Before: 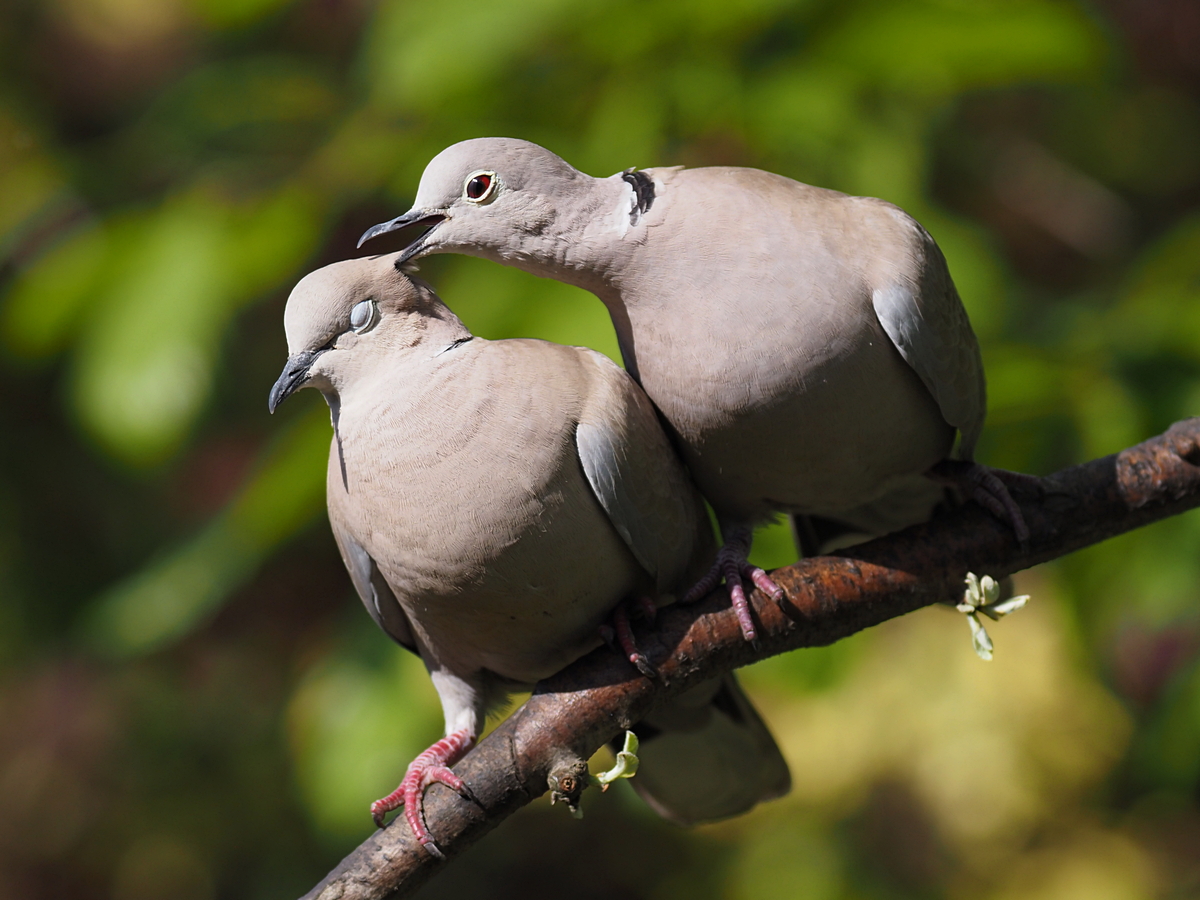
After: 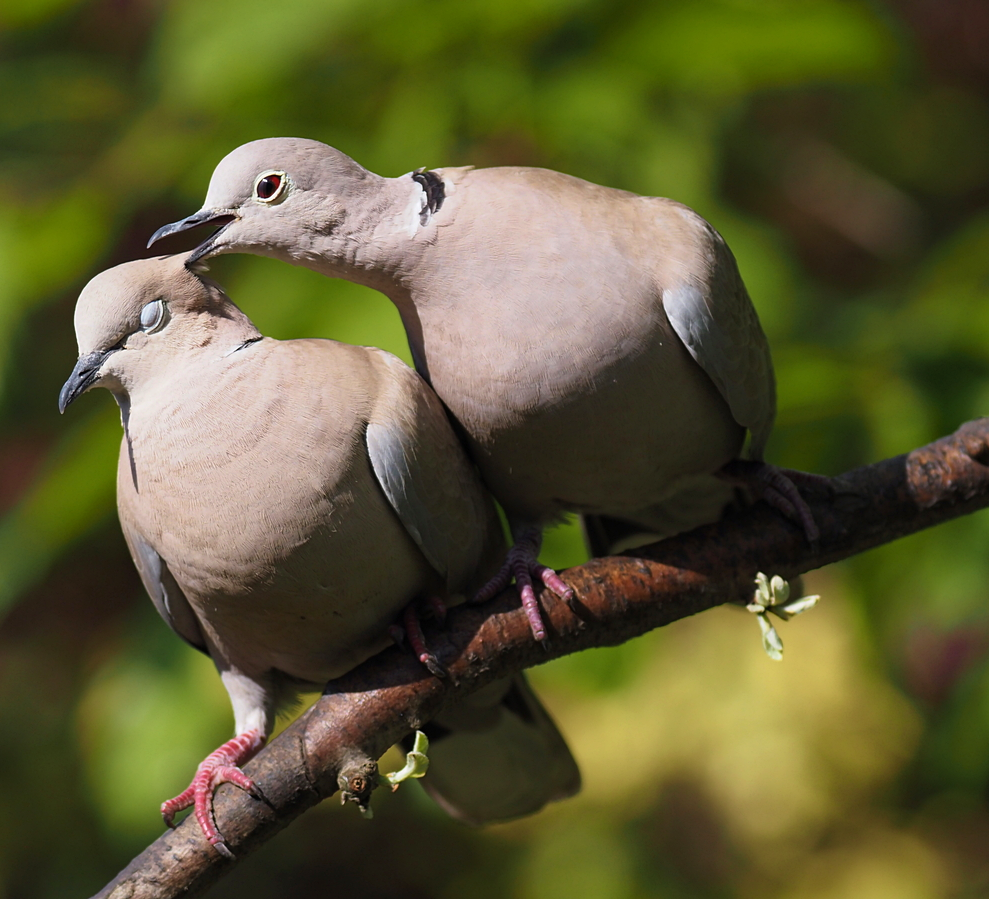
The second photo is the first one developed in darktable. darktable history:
tone equalizer: on, module defaults
crop: left 17.582%, bottom 0.031%
velvia: on, module defaults
